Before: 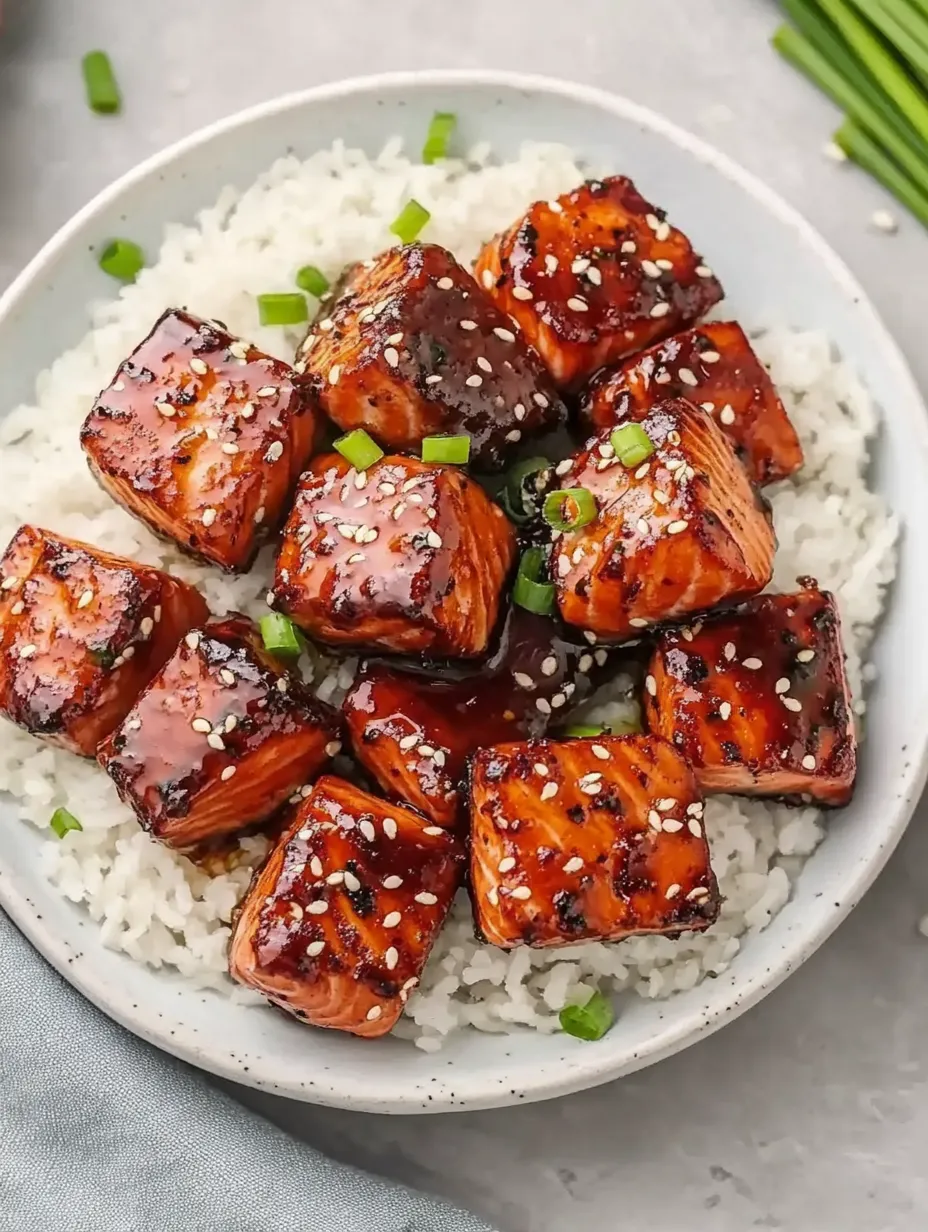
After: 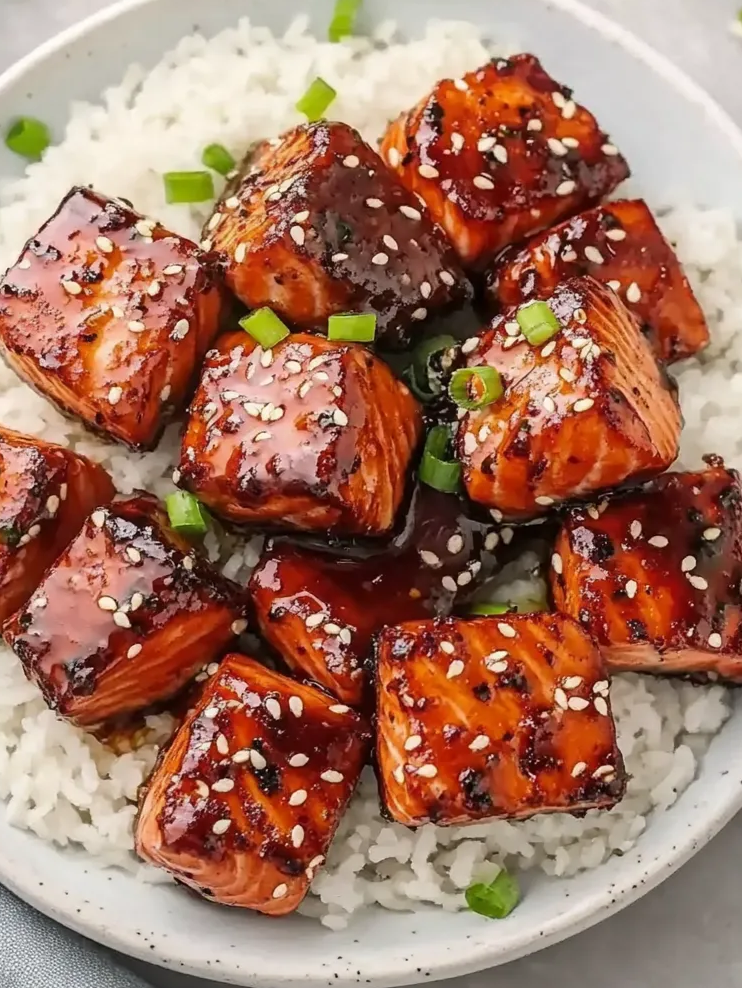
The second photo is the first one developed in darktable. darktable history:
crop and rotate: left 10.181%, top 9.938%, right 9.852%, bottom 9.796%
